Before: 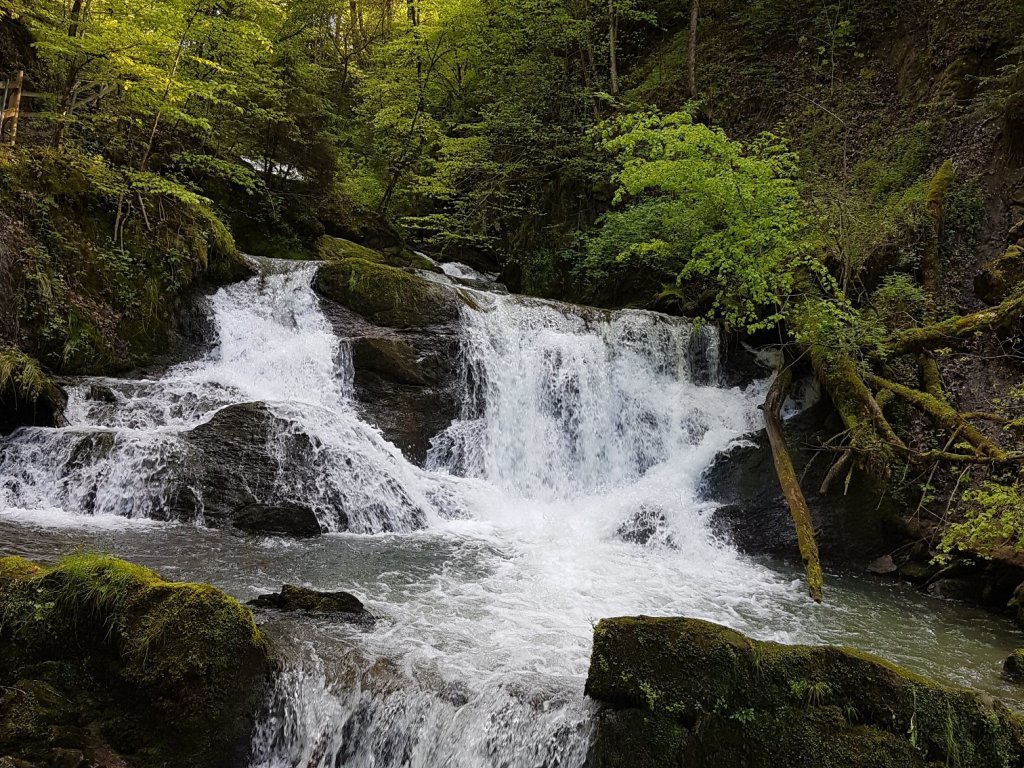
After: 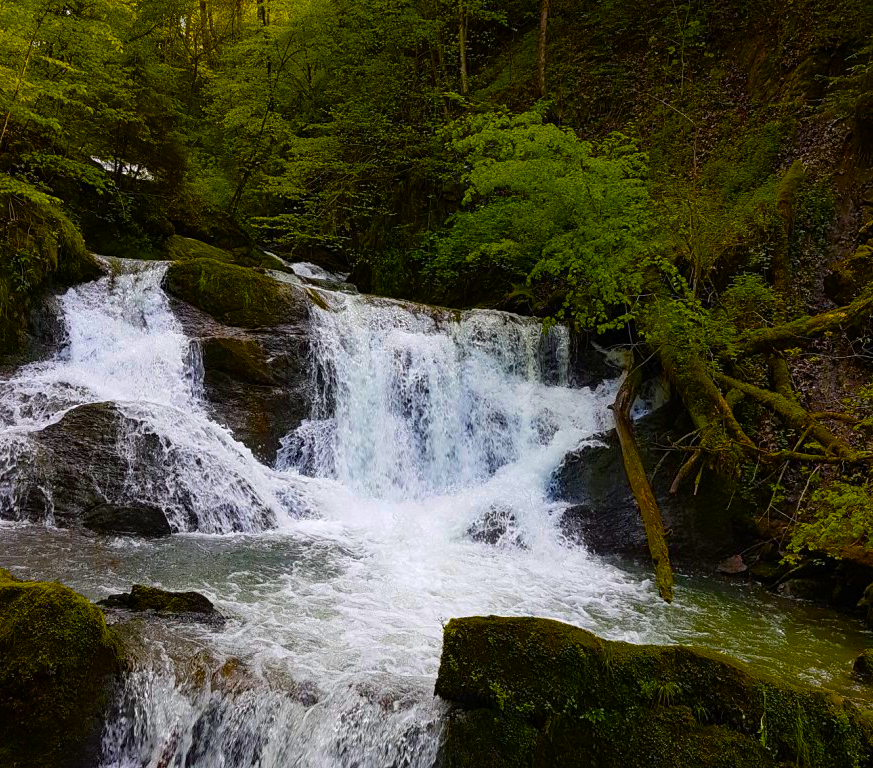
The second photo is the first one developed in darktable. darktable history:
crop and rotate: left 14.708%
color balance rgb: perceptual saturation grading › global saturation 66.243%, perceptual saturation grading › highlights 50.921%, perceptual saturation grading › shadows 29.898%, saturation formula JzAzBz (2021)
